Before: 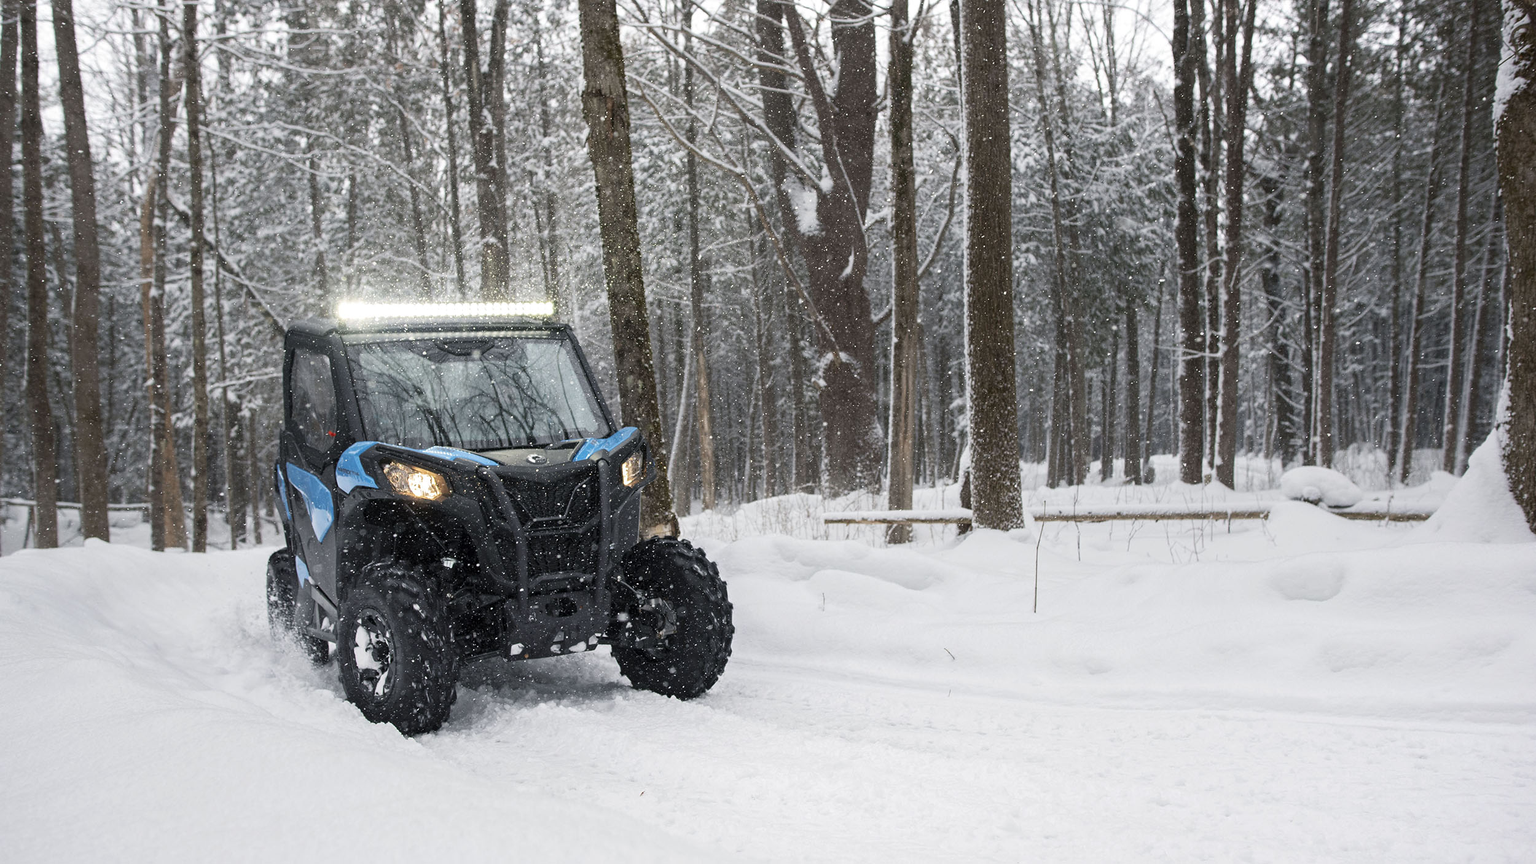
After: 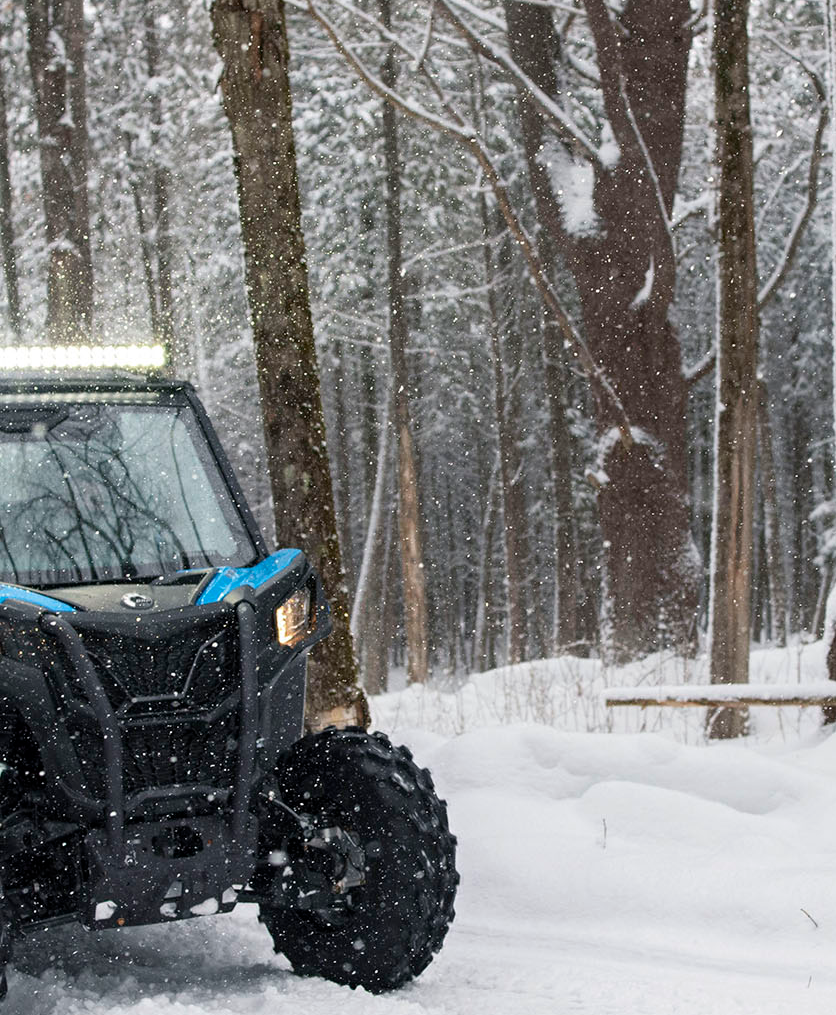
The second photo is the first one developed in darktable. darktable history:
contrast brightness saturation: contrast 0.045, saturation 0.159
crop and rotate: left 29.45%, top 10.404%, right 37.094%, bottom 17.372%
